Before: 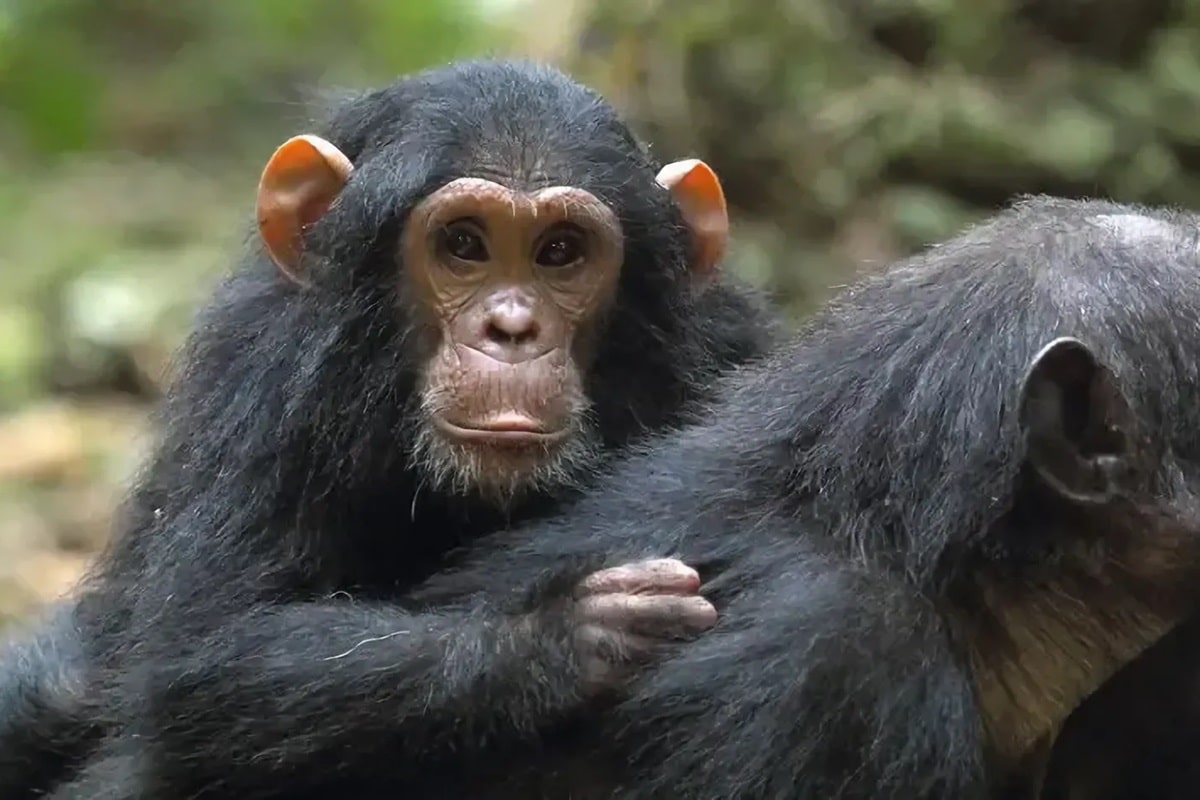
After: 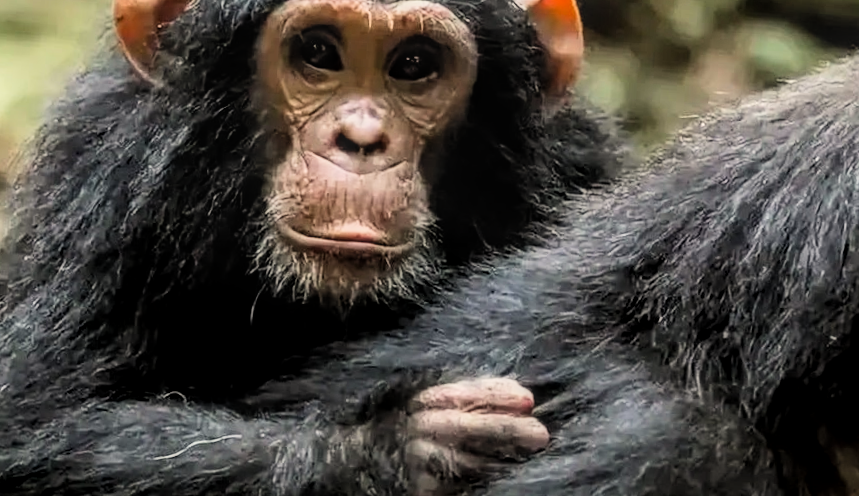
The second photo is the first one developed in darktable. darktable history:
contrast brightness saturation: contrast 0.2, brightness 0.16, saturation 0.22
local contrast: highlights 0%, shadows 0%, detail 133%
crop and rotate: angle -3.37°, left 9.79%, top 20.73%, right 12.42%, bottom 11.82%
white balance: red 1.045, blue 0.932
filmic rgb: black relative exposure -5 EV, hardness 2.88, contrast 1.3, highlights saturation mix -30%
